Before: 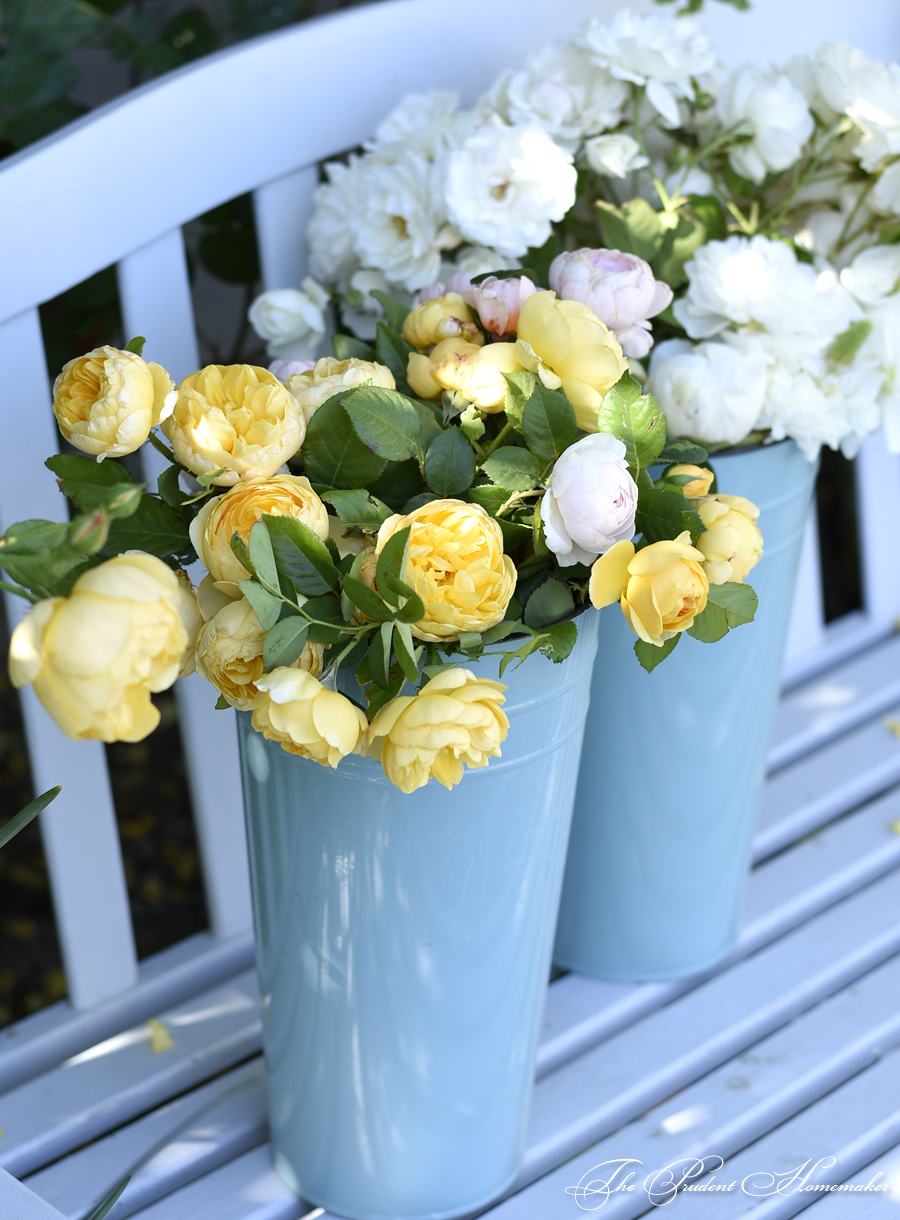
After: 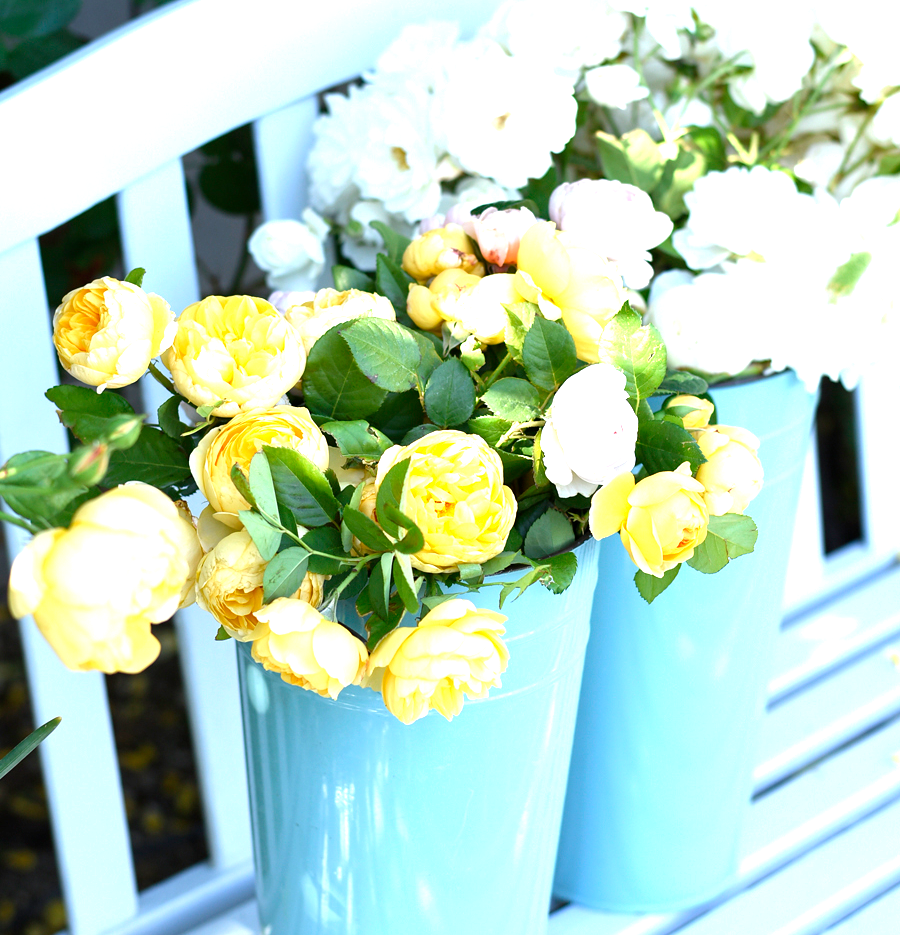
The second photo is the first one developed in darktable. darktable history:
crop: top 5.667%, bottom 17.637%
exposure: exposure 1.223 EV, compensate highlight preservation false
